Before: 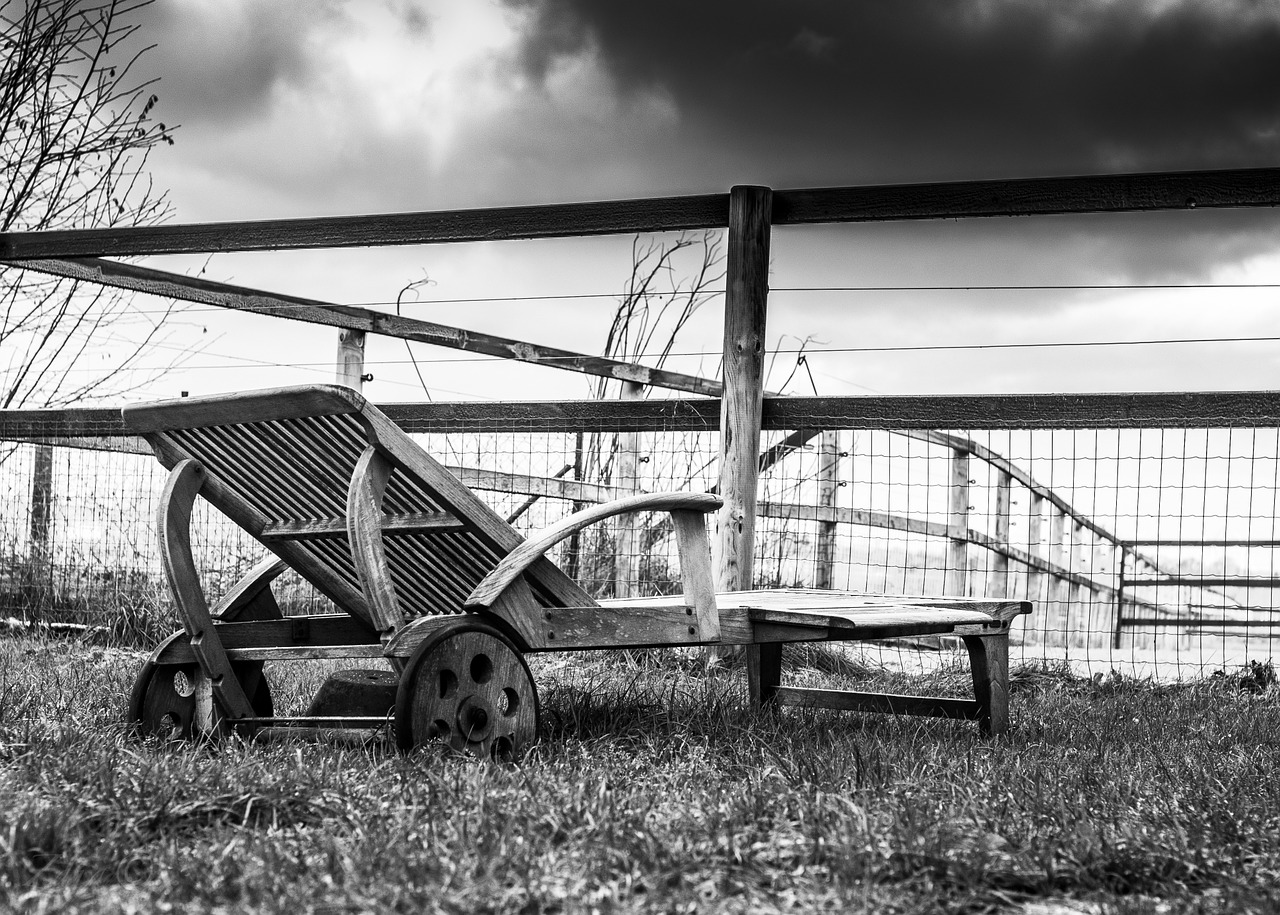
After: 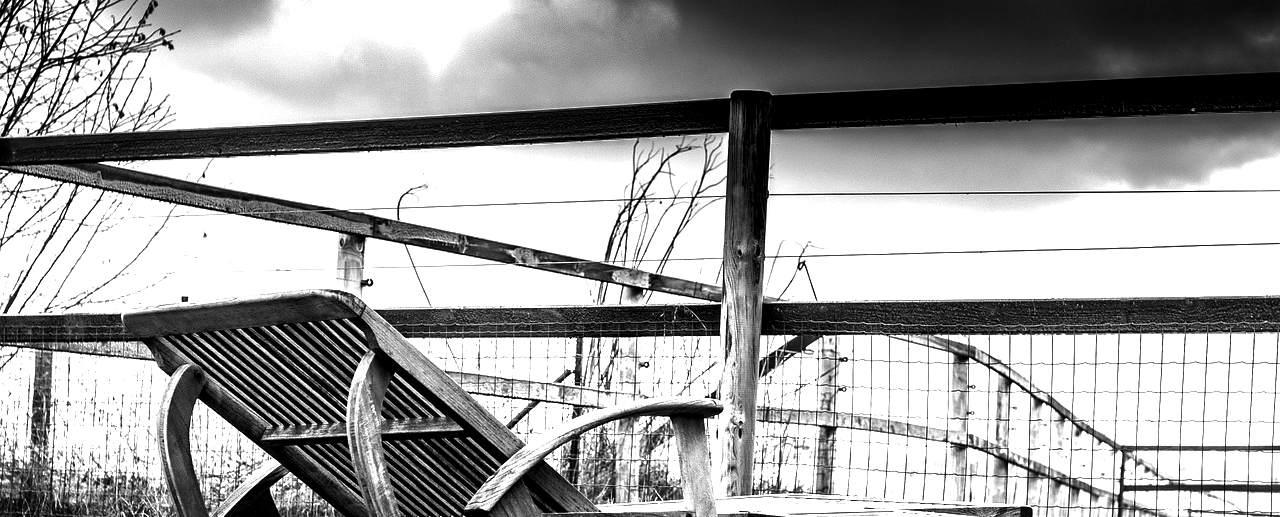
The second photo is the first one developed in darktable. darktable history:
color balance rgb: power › hue 311.06°, perceptual saturation grading › global saturation 36.752%, hue shift -147.71°, contrast 34.846%, saturation formula JzAzBz (2021)
crop and rotate: top 10.433%, bottom 33.005%
local contrast: mode bilateral grid, contrast 19, coarseness 51, detail 171%, midtone range 0.2
